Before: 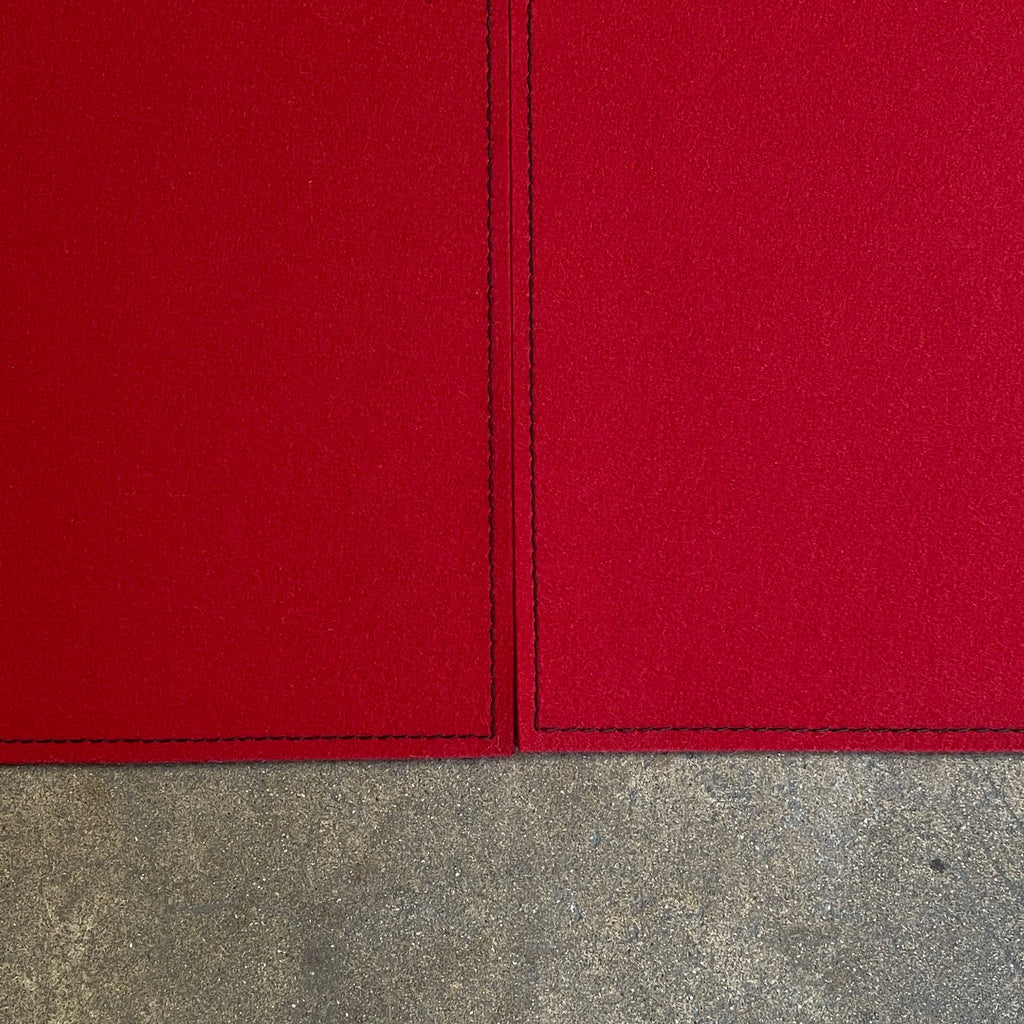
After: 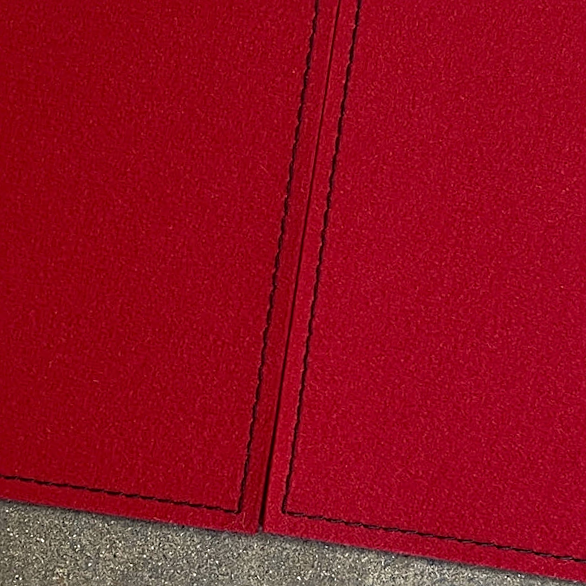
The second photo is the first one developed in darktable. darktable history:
sharpen: radius 2.167, amount 0.381, threshold 0
exposure: exposure -0.157 EV, compensate highlight preservation false
rotate and perspective: rotation 9.12°, automatic cropping off
crop: left 25%, top 25%, right 25%, bottom 25%
